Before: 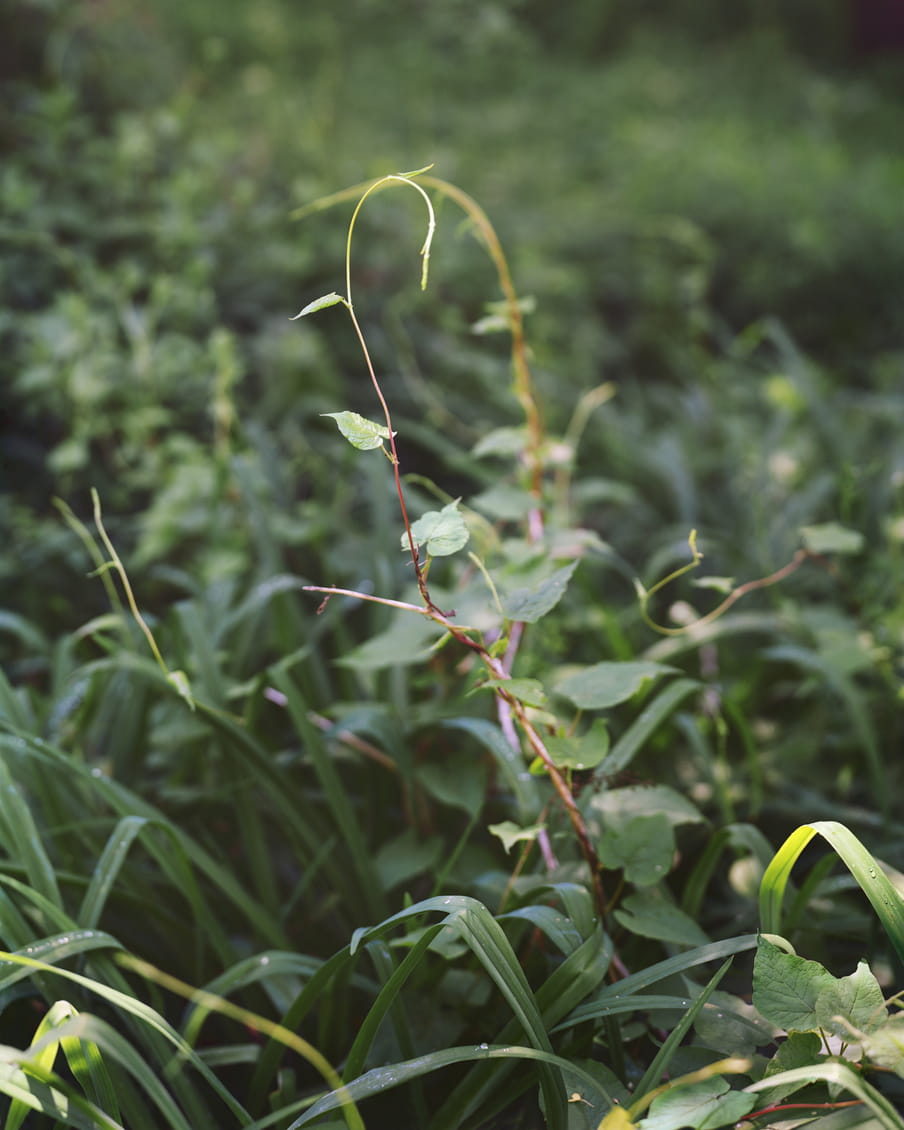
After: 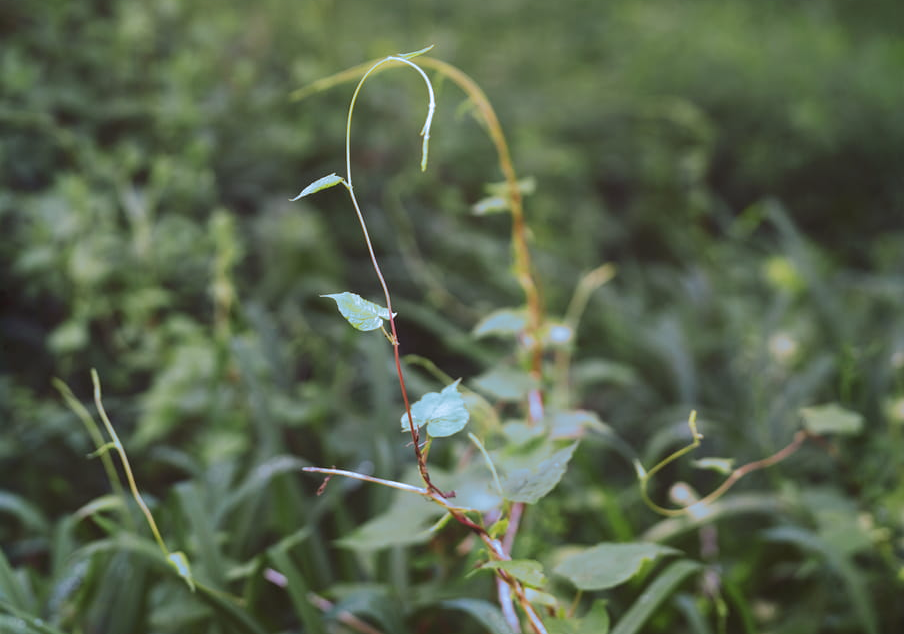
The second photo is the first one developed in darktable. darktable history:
crop and rotate: top 10.605%, bottom 33.274%
split-toning: shadows › hue 351.18°, shadows › saturation 0.86, highlights › hue 218.82°, highlights › saturation 0.73, balance -19.167
